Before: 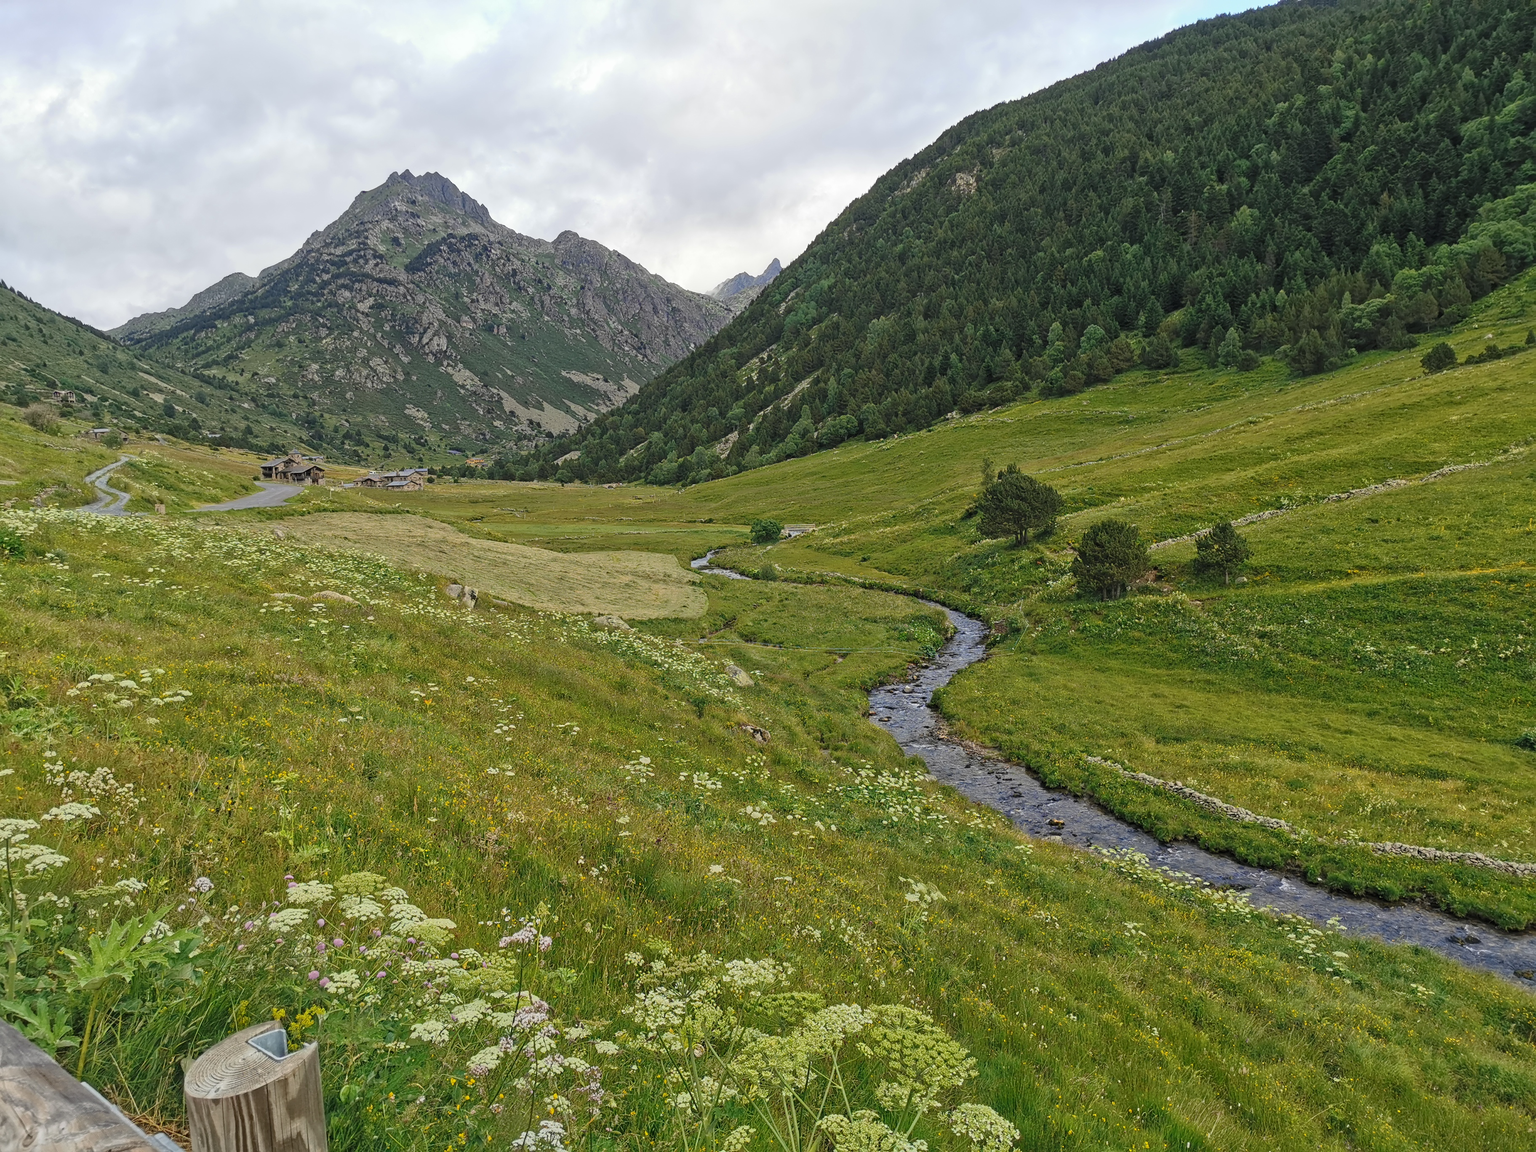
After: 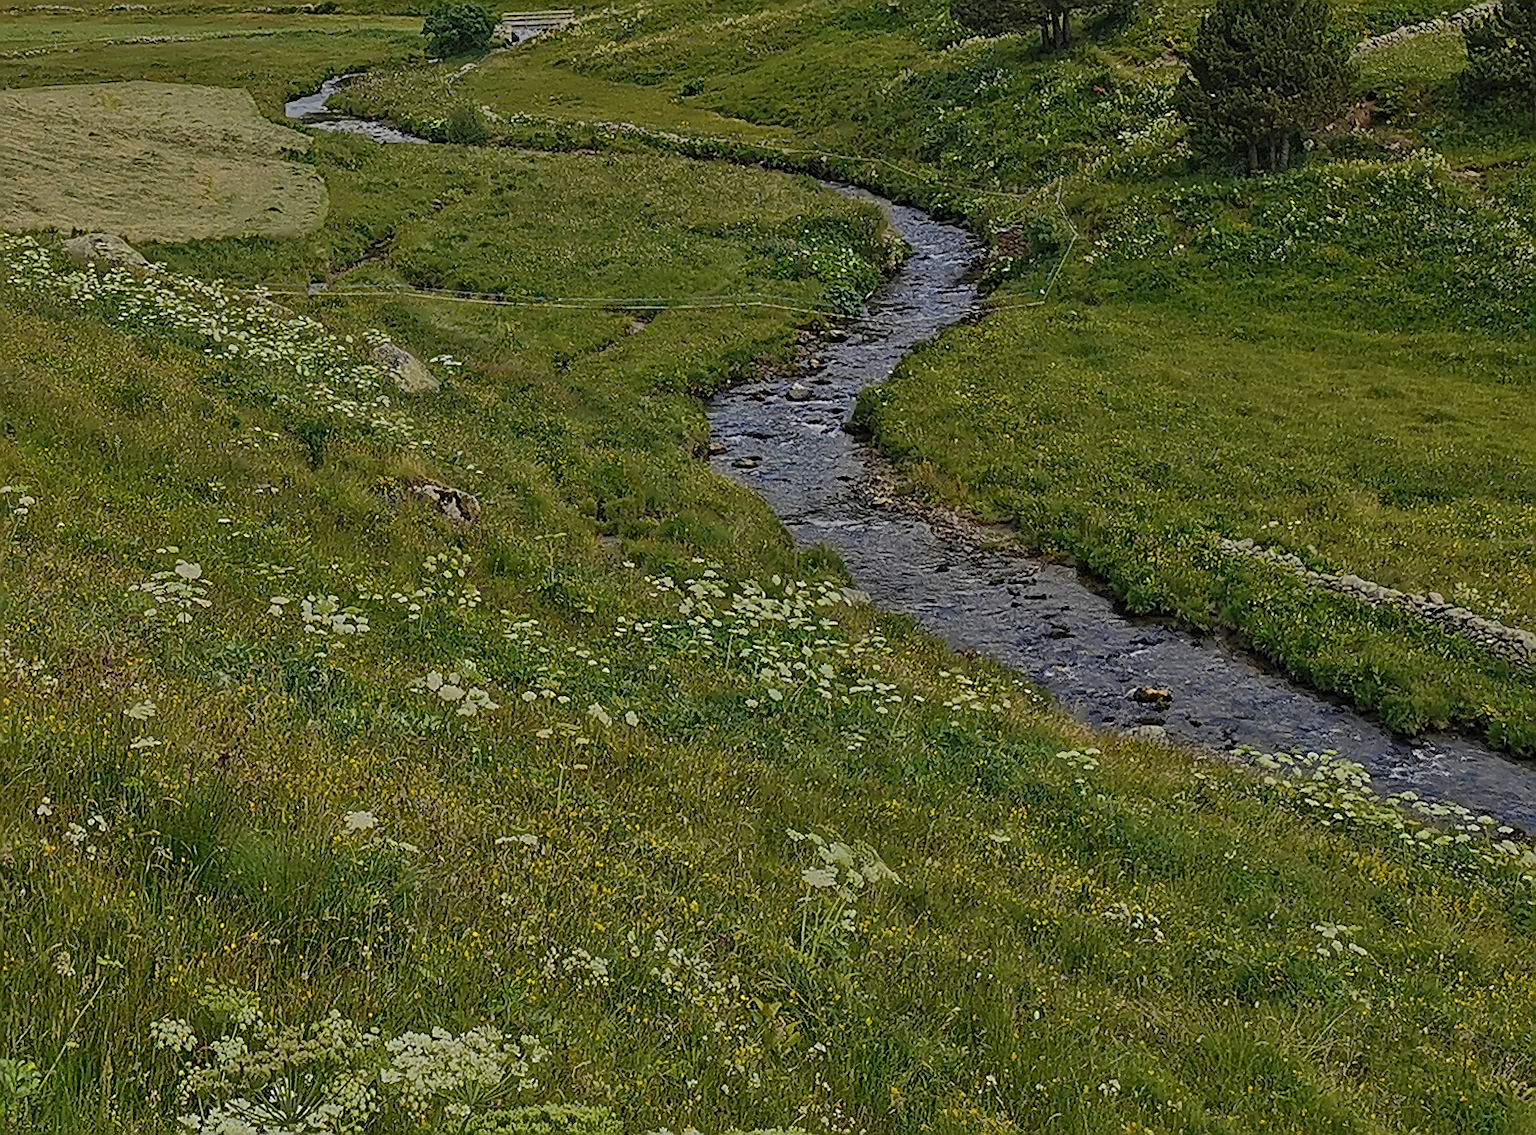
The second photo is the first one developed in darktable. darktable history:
crop: left 37.221%, top 45.169%, right 20.63%, bottom 13.777%
exposure: black level correction 0, exposure -0.721 EV, compensate highlight preservation false
rotate and perspective: rotation -1.24°, automatic cropping off
sharpen: radius 1.4, amount 1.25, threshold 0.7
